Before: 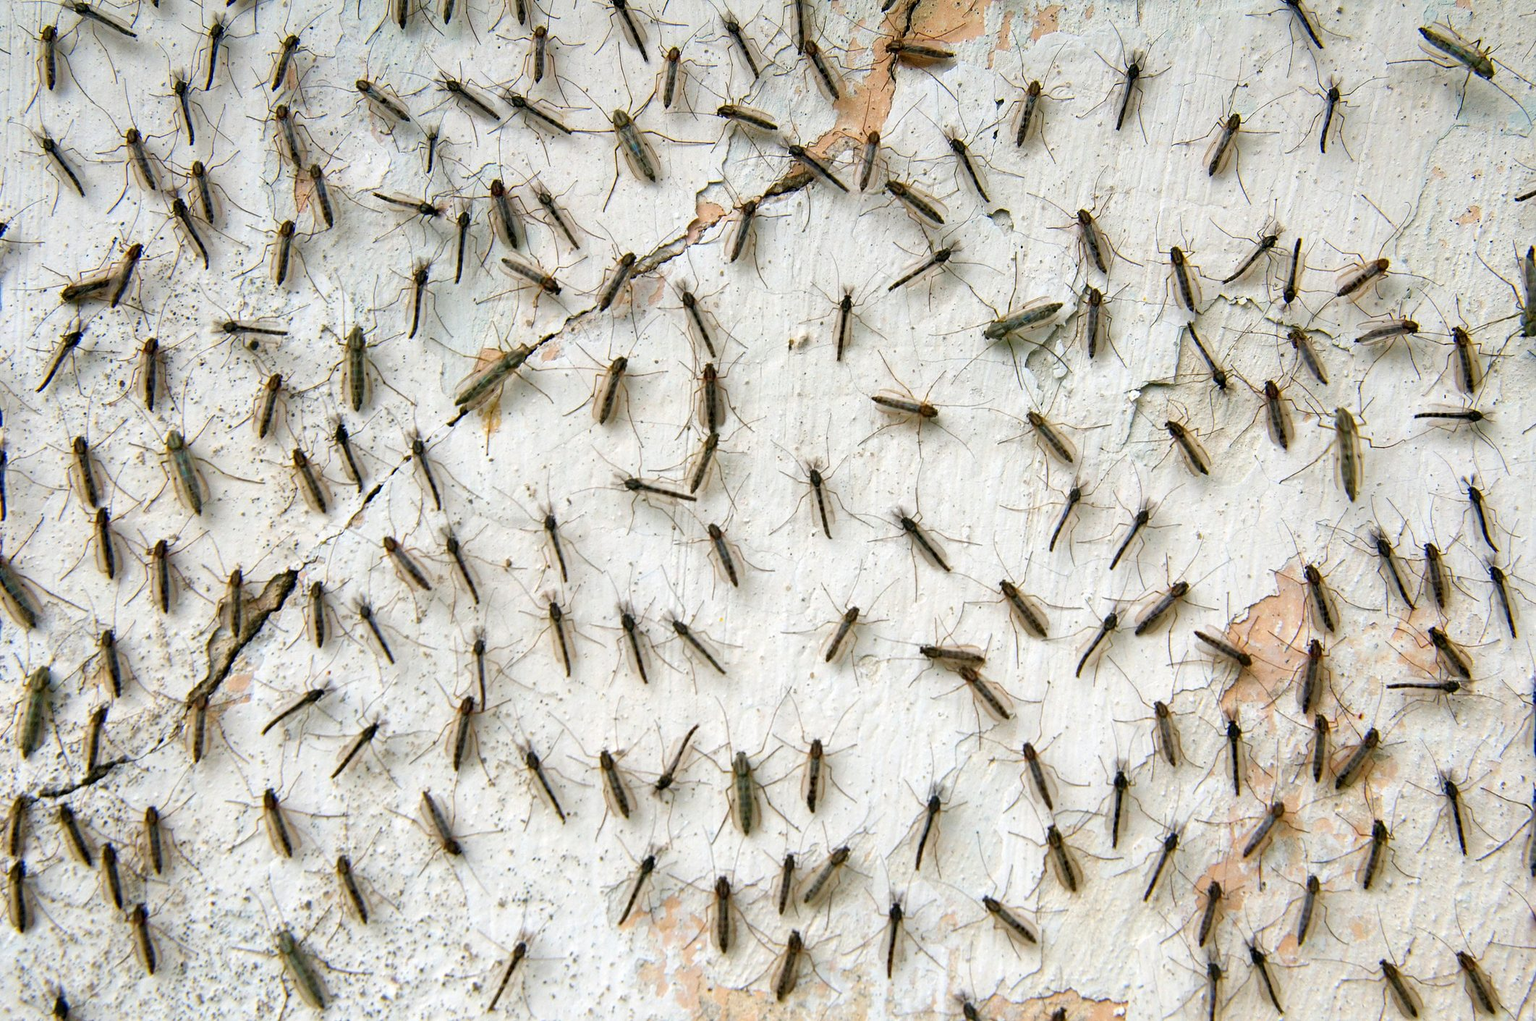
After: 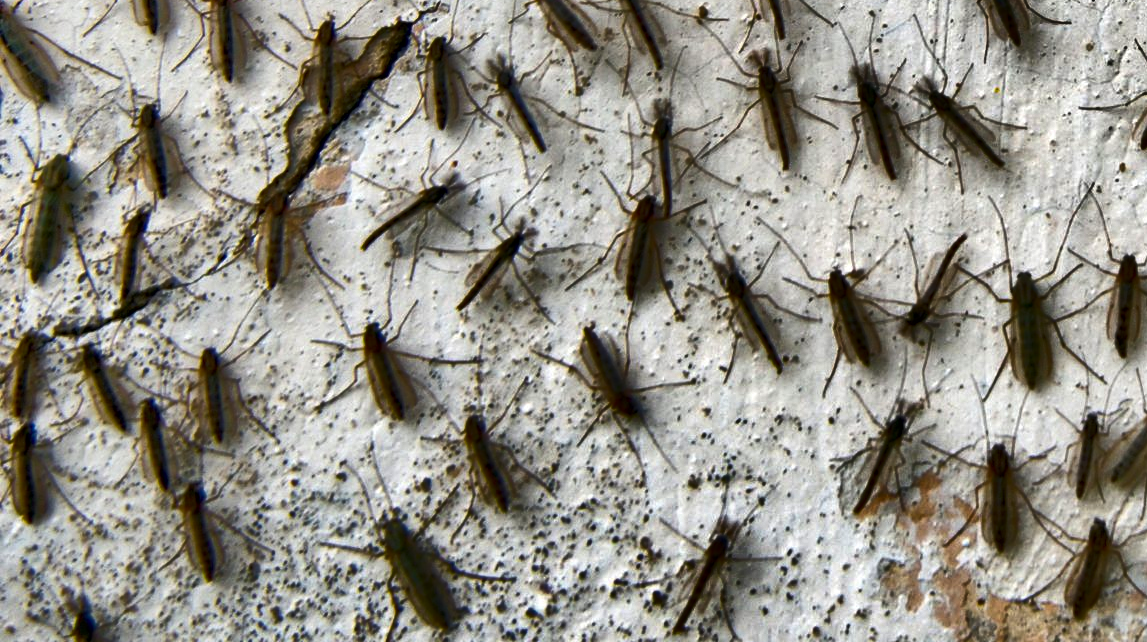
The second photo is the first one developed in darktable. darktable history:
shadows and highlights: shadows 21.05, highlights -82.38, soften with gaussian
local contrast: mode bilateral grid, contrast 21, coarseness 50, detail 119%, midtone range 0.2
crop and rotate: top 54.332%, right 45.949%, bottom 0.108%
